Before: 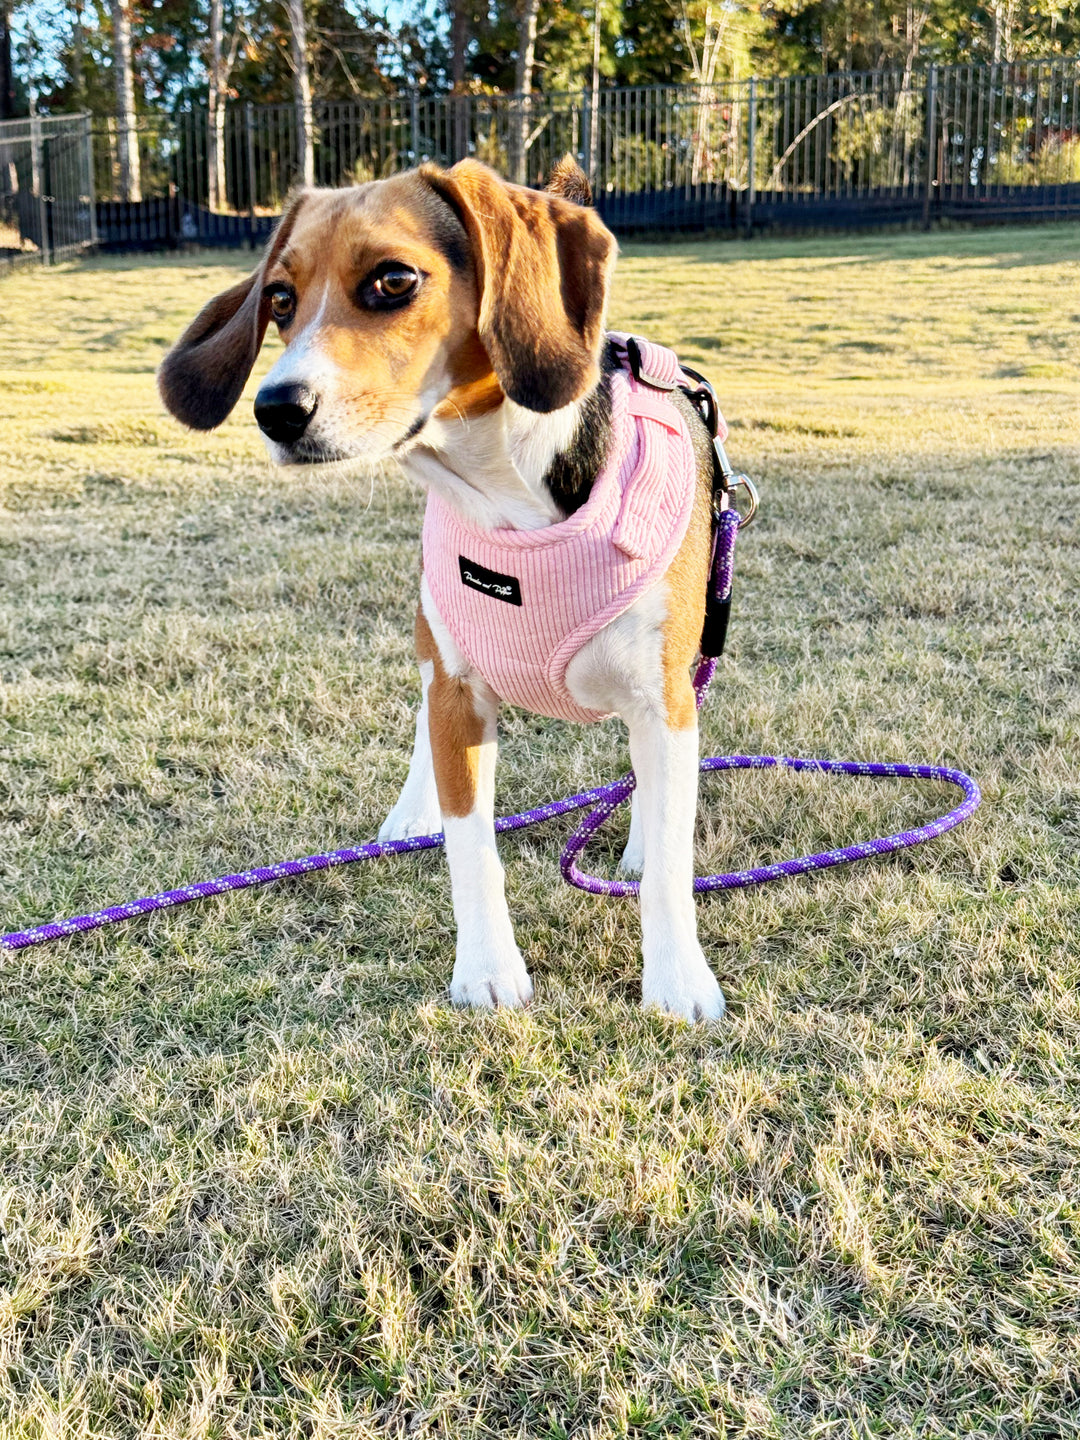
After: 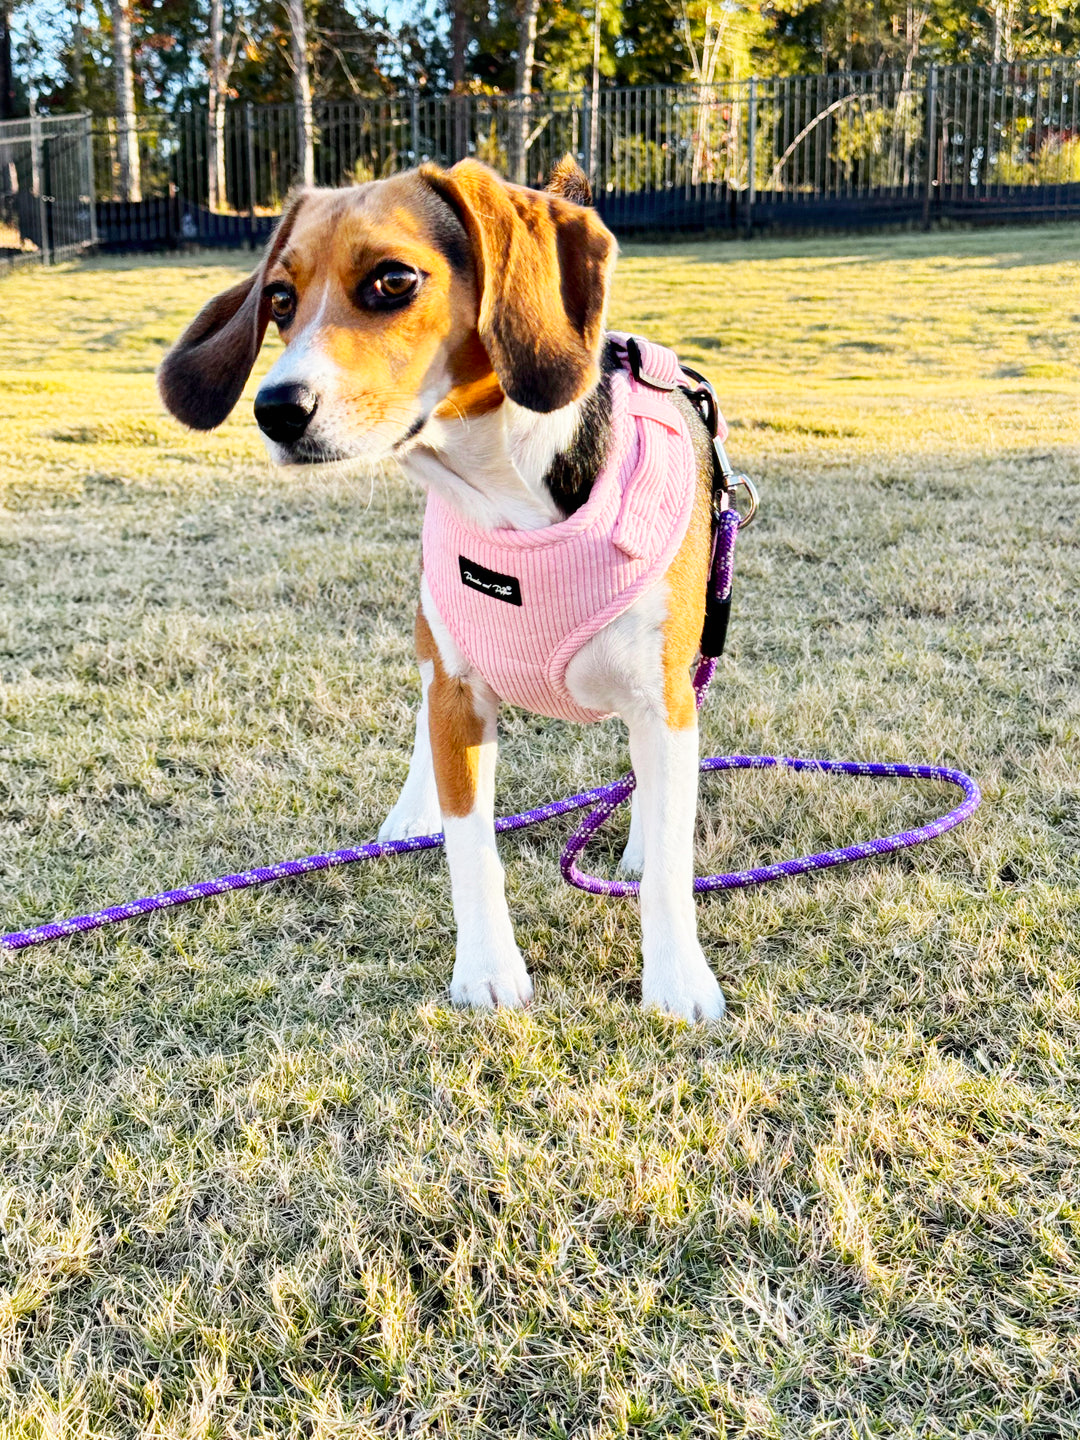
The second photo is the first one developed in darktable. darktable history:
exposure: compensate highlight preservation false
tone curve: curves: ch0 [(0, 0.003) (0.117, 0.101) (0.257, 0.246) (0.408, 0.432) (0.611, 0.653) (0.824, 0.846) (1, 1)]; ch1 [(0, 0) (0.227, 0.197) (0.405, 0.421) (0.501, 0.501) (0.522, 0.53) (0.563, 0.572) (0.589, 0.611) (0.699, 0.709) (0.976, 0.992)]; ch2 [(0, 0) (0.208, 0.176) (0.377, 0.38) (0.5, 0.5) (0.537, 0.534) (0.571, 0.576) (0.681, 0.746) (1, 1)], color space Lab, independent channels, preserve colors none
